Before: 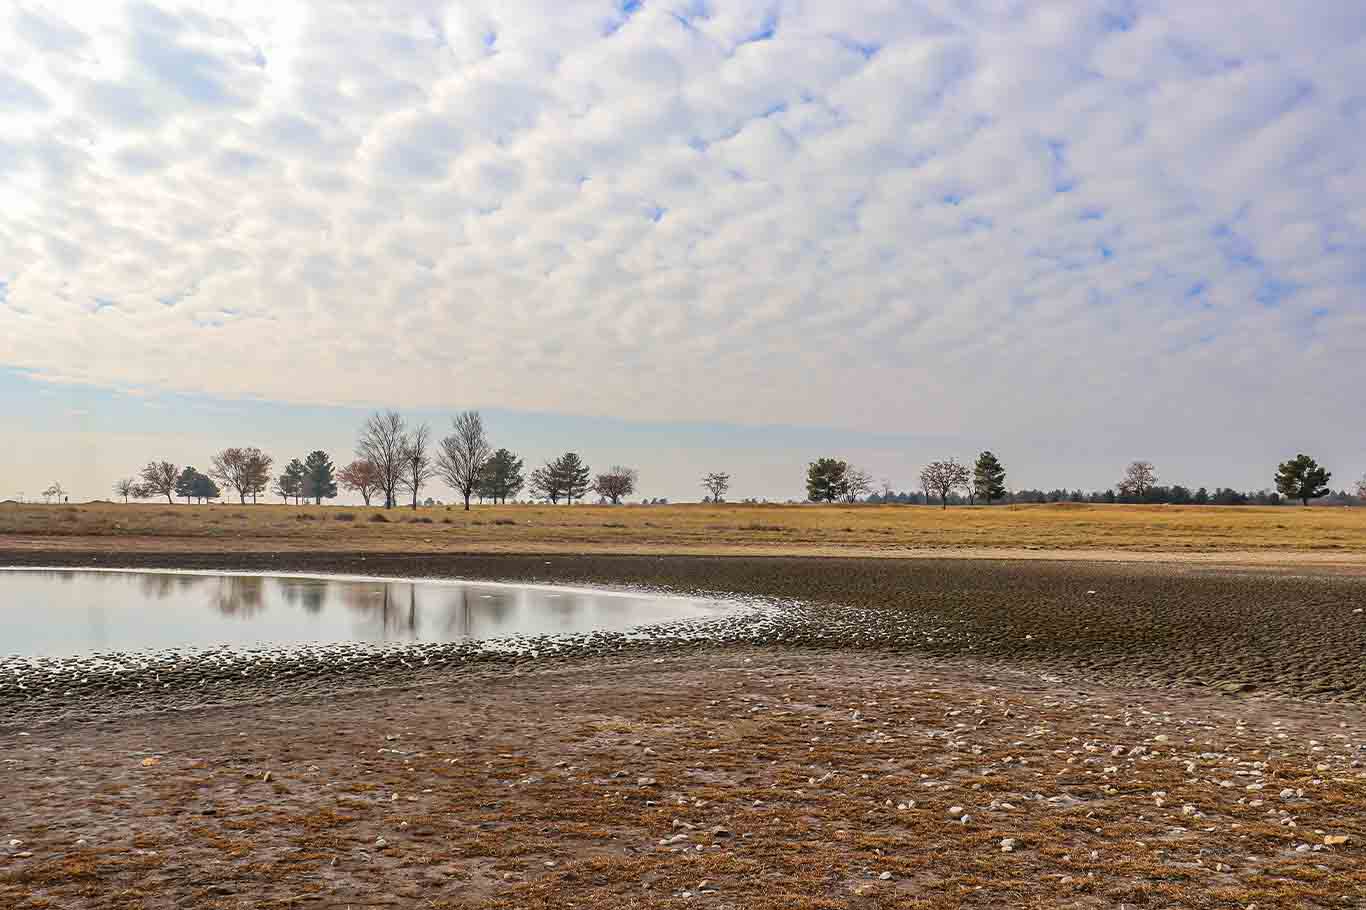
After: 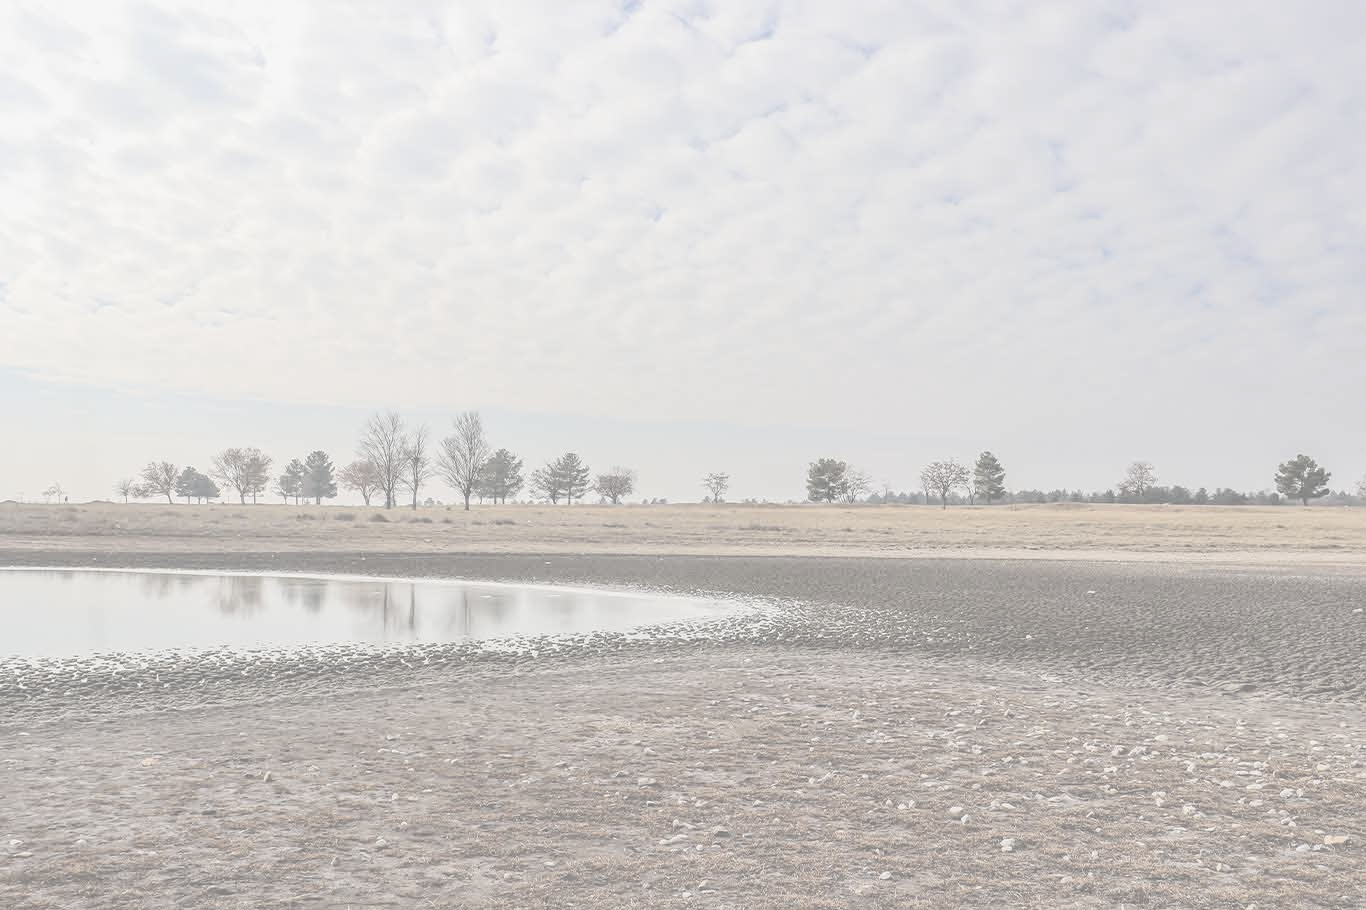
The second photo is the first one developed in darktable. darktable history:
exposure: black level correction -0.008, exposure 0.067 EV, compensate highlight preservation false
contrast brightness saturation: contrast -0.32, brightness 0.75, saturation -0.78
tone equalizer: -8 EV -0.417 EV, -7 EV -0.389 EV, -6 EV -0.333 EV, -5 EV -0.222 EV, -3 EV 0.222 EV, -2 EV 0.333 EV, -1 EV 0.389 EV, +0 EV 0.417 EV, edges refinement/feathering 500, mask exposure compensation -1.57 EV, preserve details no
